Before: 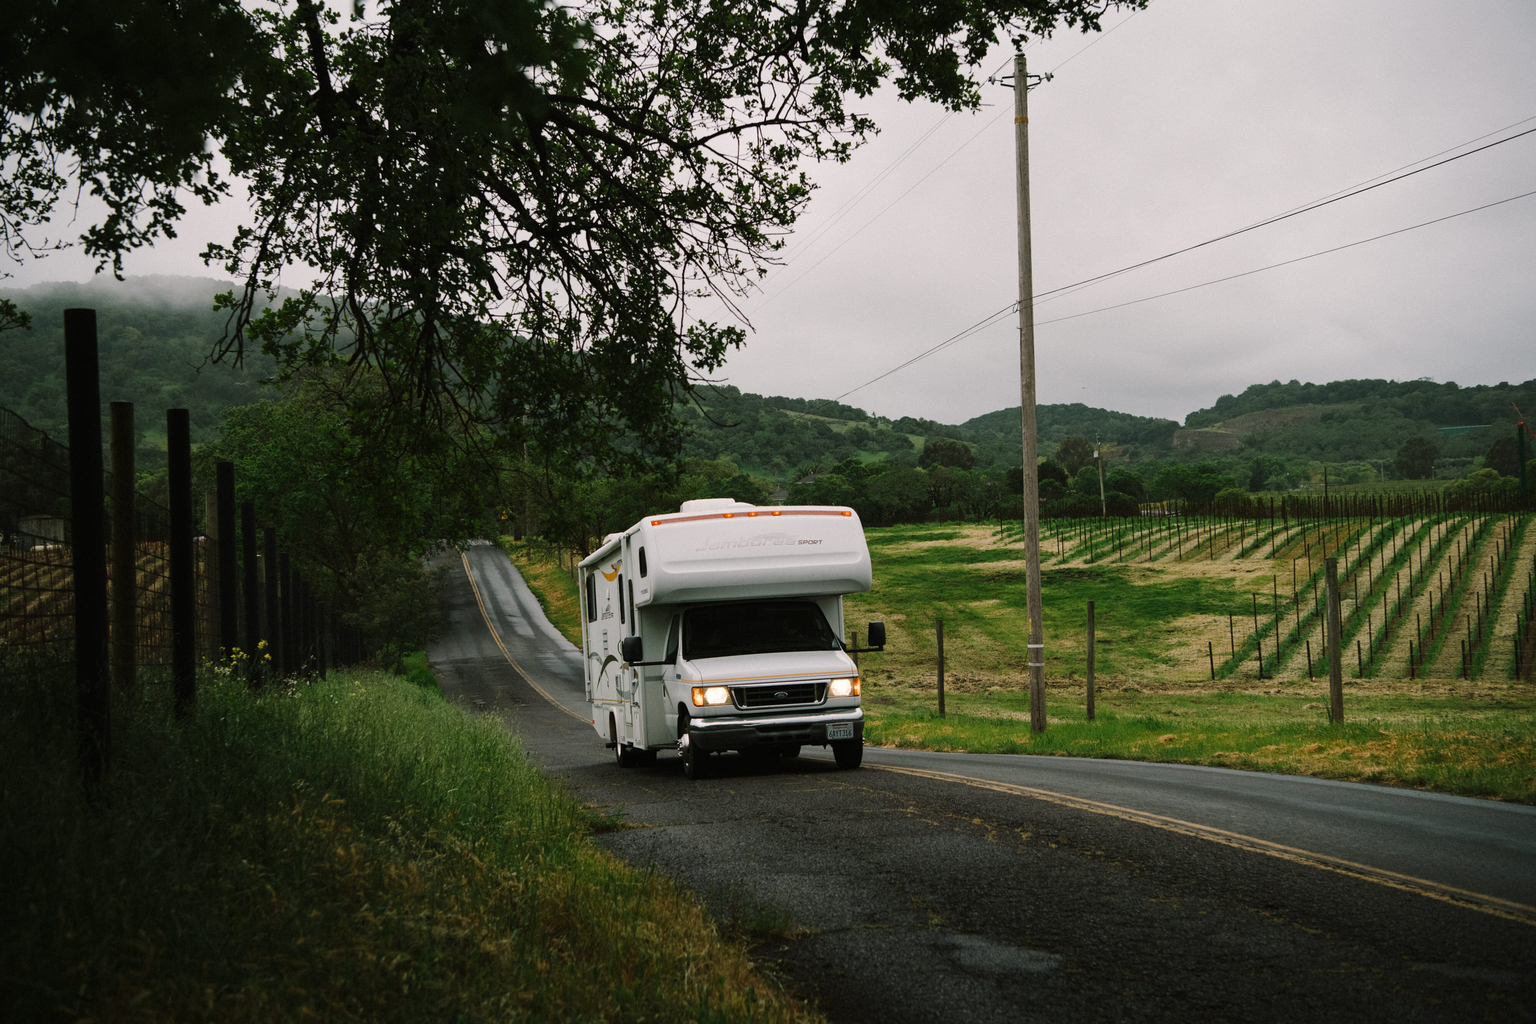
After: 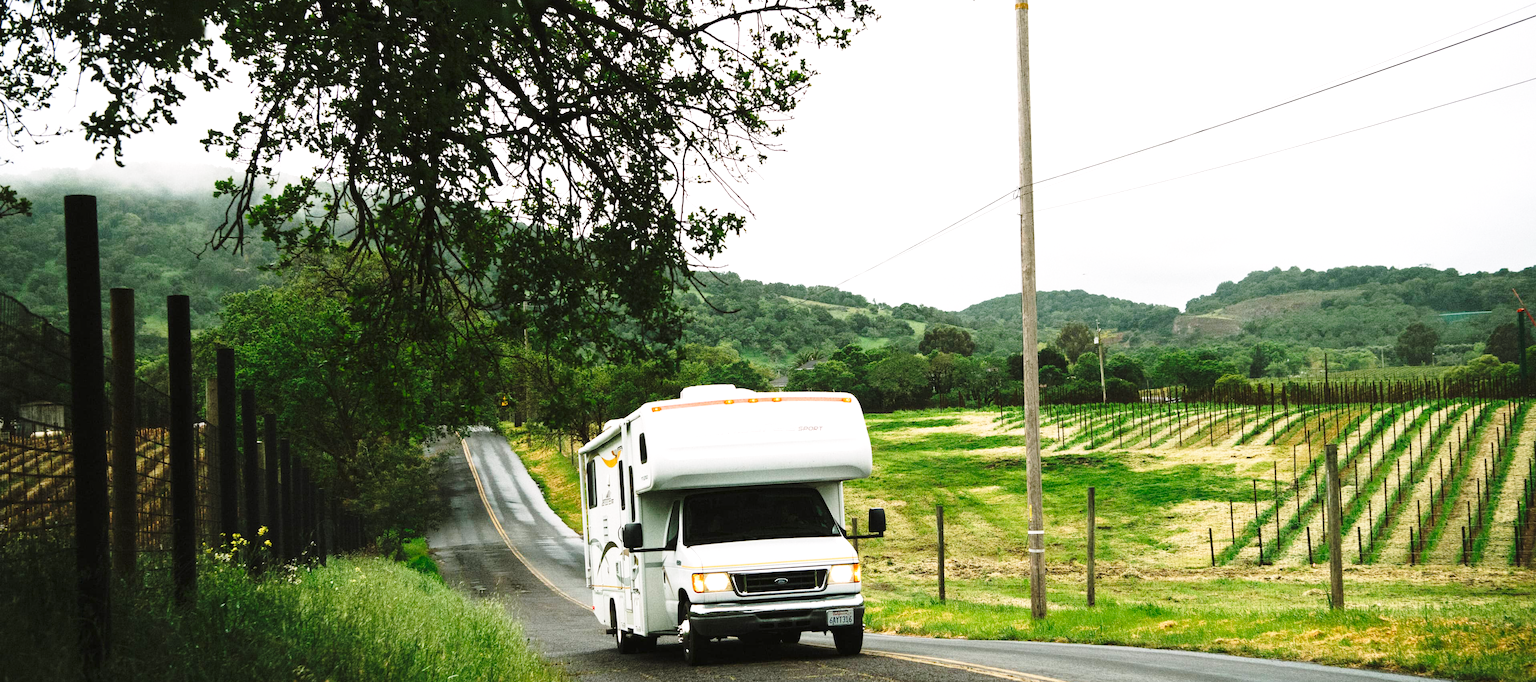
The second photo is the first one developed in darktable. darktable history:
crop: top 11.166%, bottom 22.168%
exposure: black level correction 0, exposure 1 EV, compensate exposure bias true, compensate highlight preservation false
base curve: curves: ch0 [(0, 0) (0.028, 0.03) (0.121, 0.232) (0.46, 0.748) (0.859, 0.968) (1, 1)], preserve colors none
